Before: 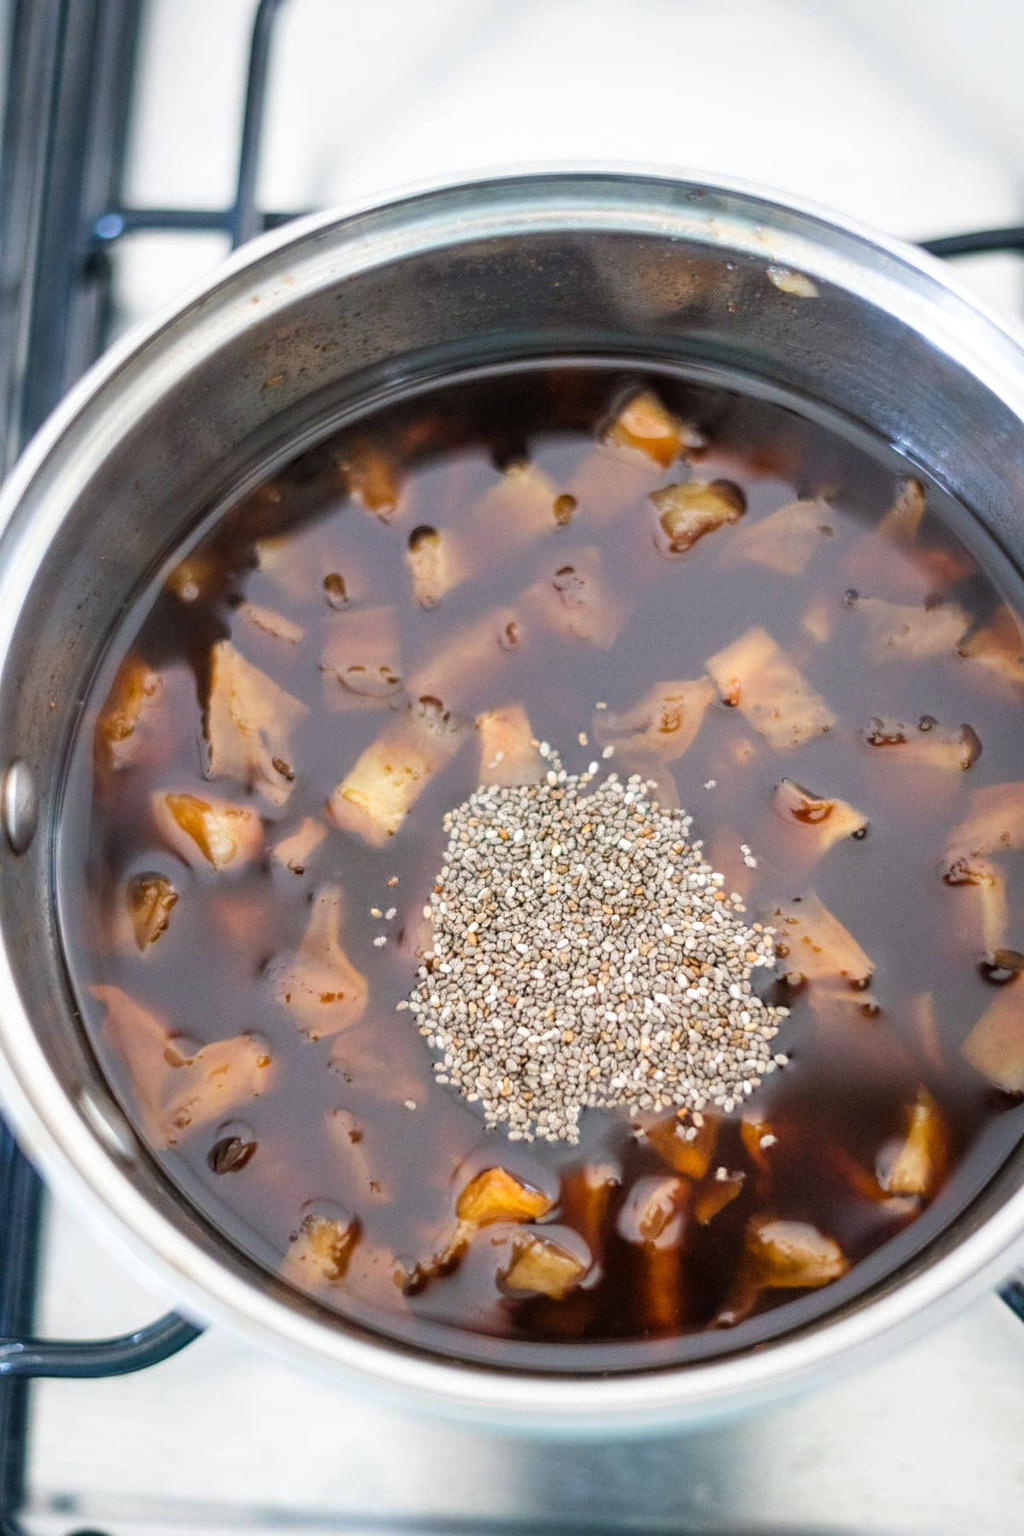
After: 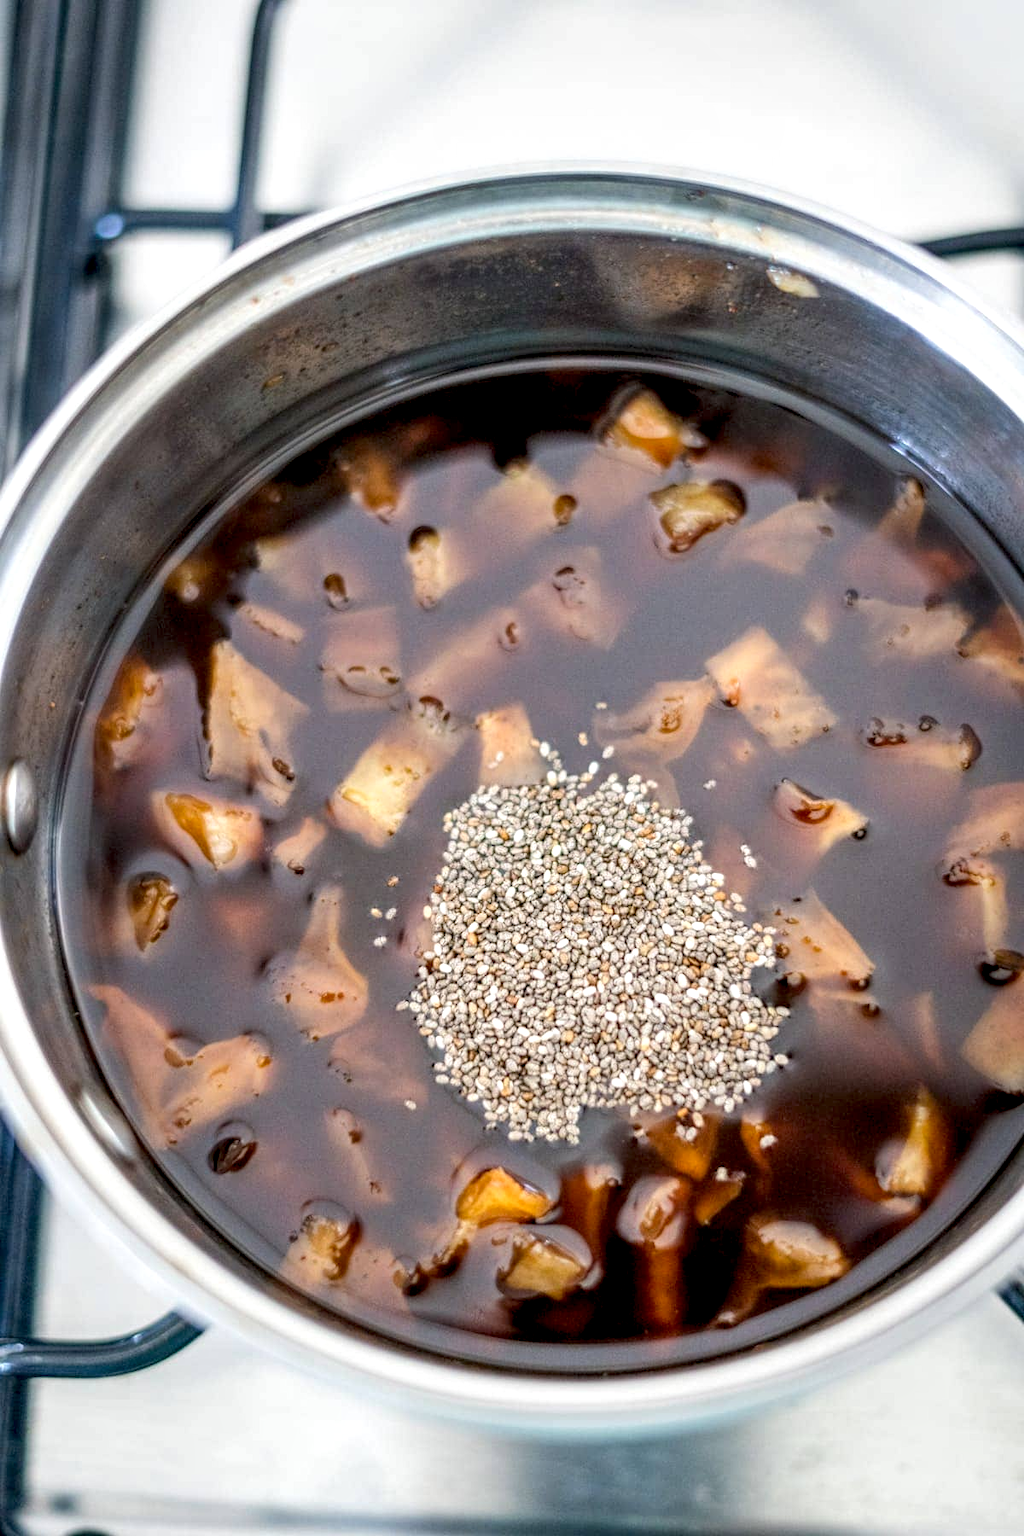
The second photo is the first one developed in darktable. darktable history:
local contrast: detail 139%
exposure: black level correction 0.009, compensate highlight preservation false
